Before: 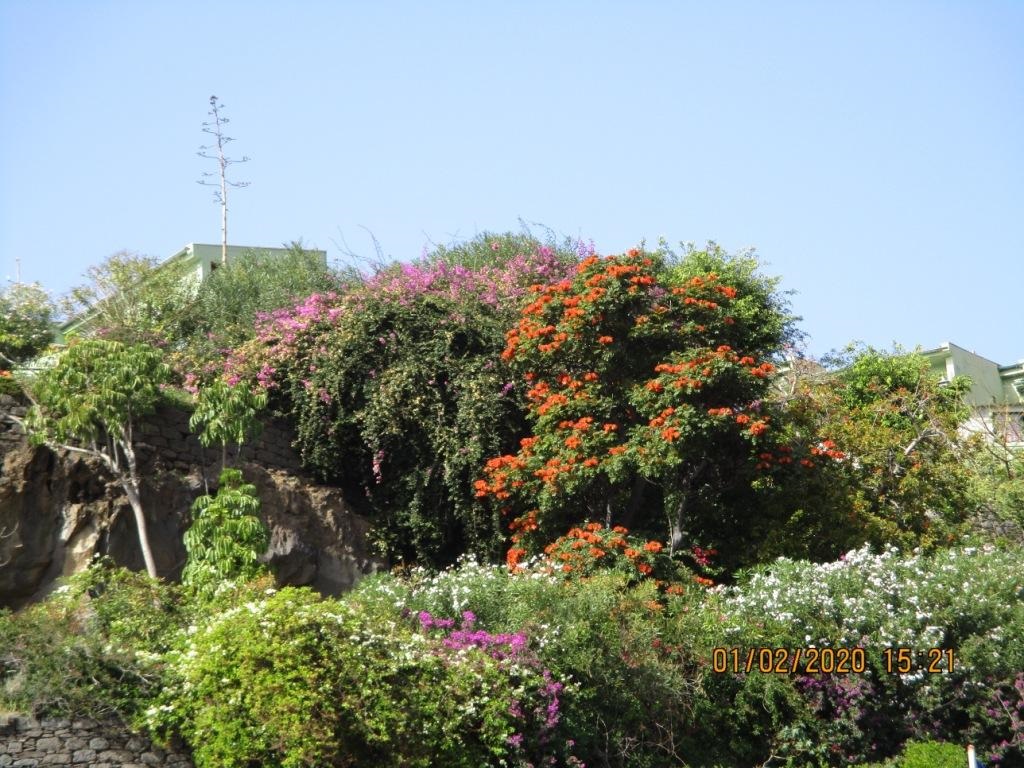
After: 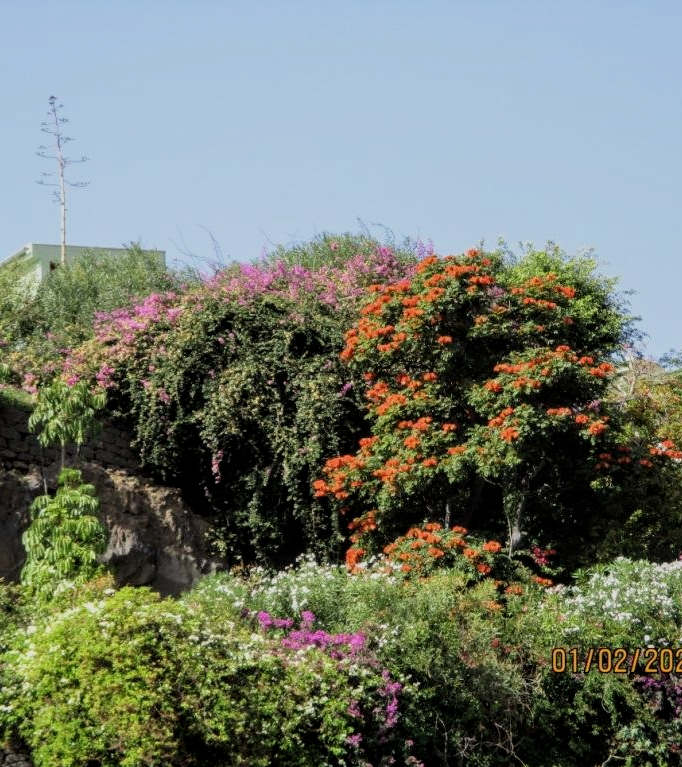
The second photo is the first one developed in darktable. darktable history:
filmic rgb: black relative exposure -7.82 EV, white relative exposure 4.29 EV, hardness 3.86, color science v6 (2022)
local contrast: on, module defaults
crop and rotate: left 15.754%, right 17.579%
